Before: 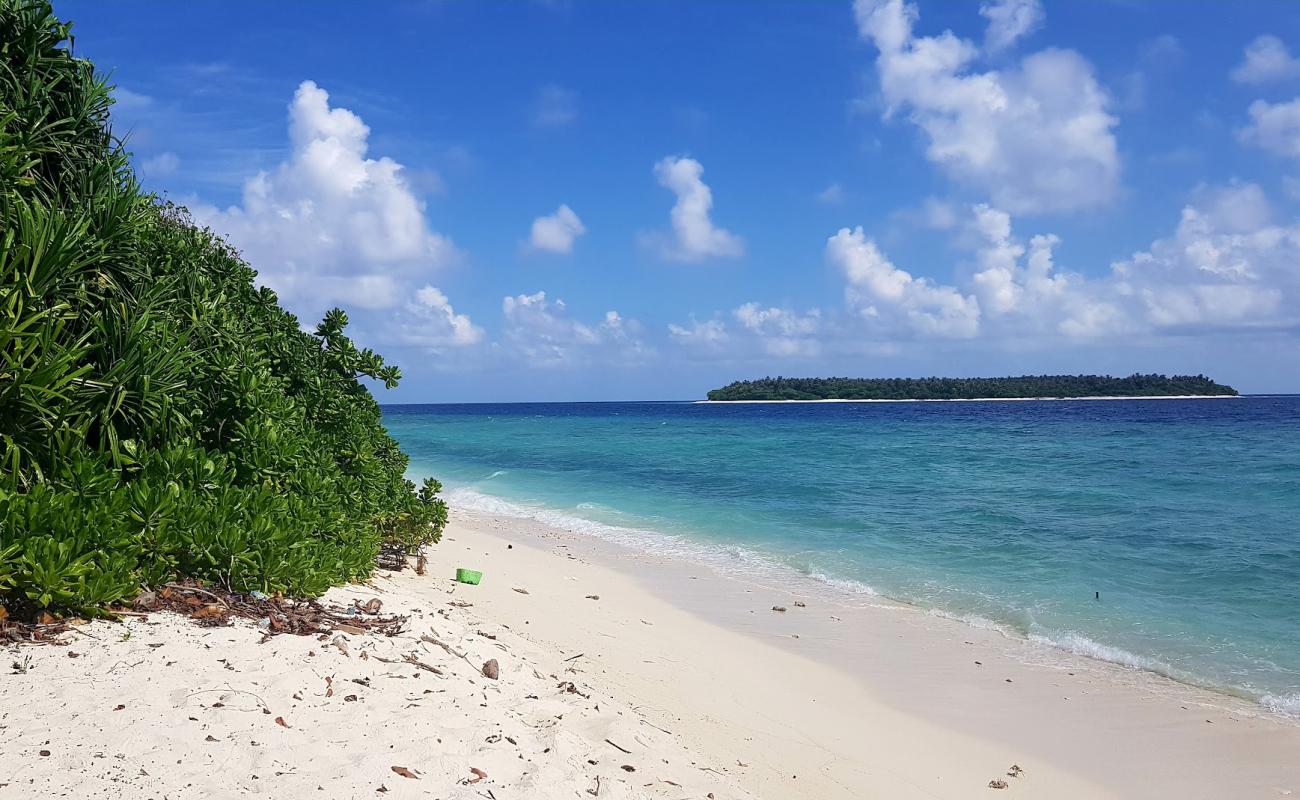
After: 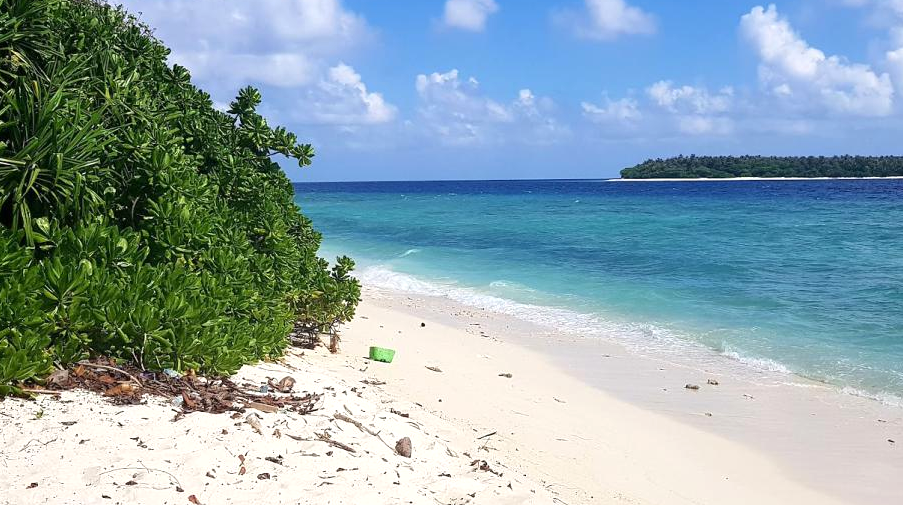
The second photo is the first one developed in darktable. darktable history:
exposure: exposure 0.293 EV, compensate highlight preservation false
crop: left 6.714%, top 27.811%, right 23.776%, bottom 8.992%
